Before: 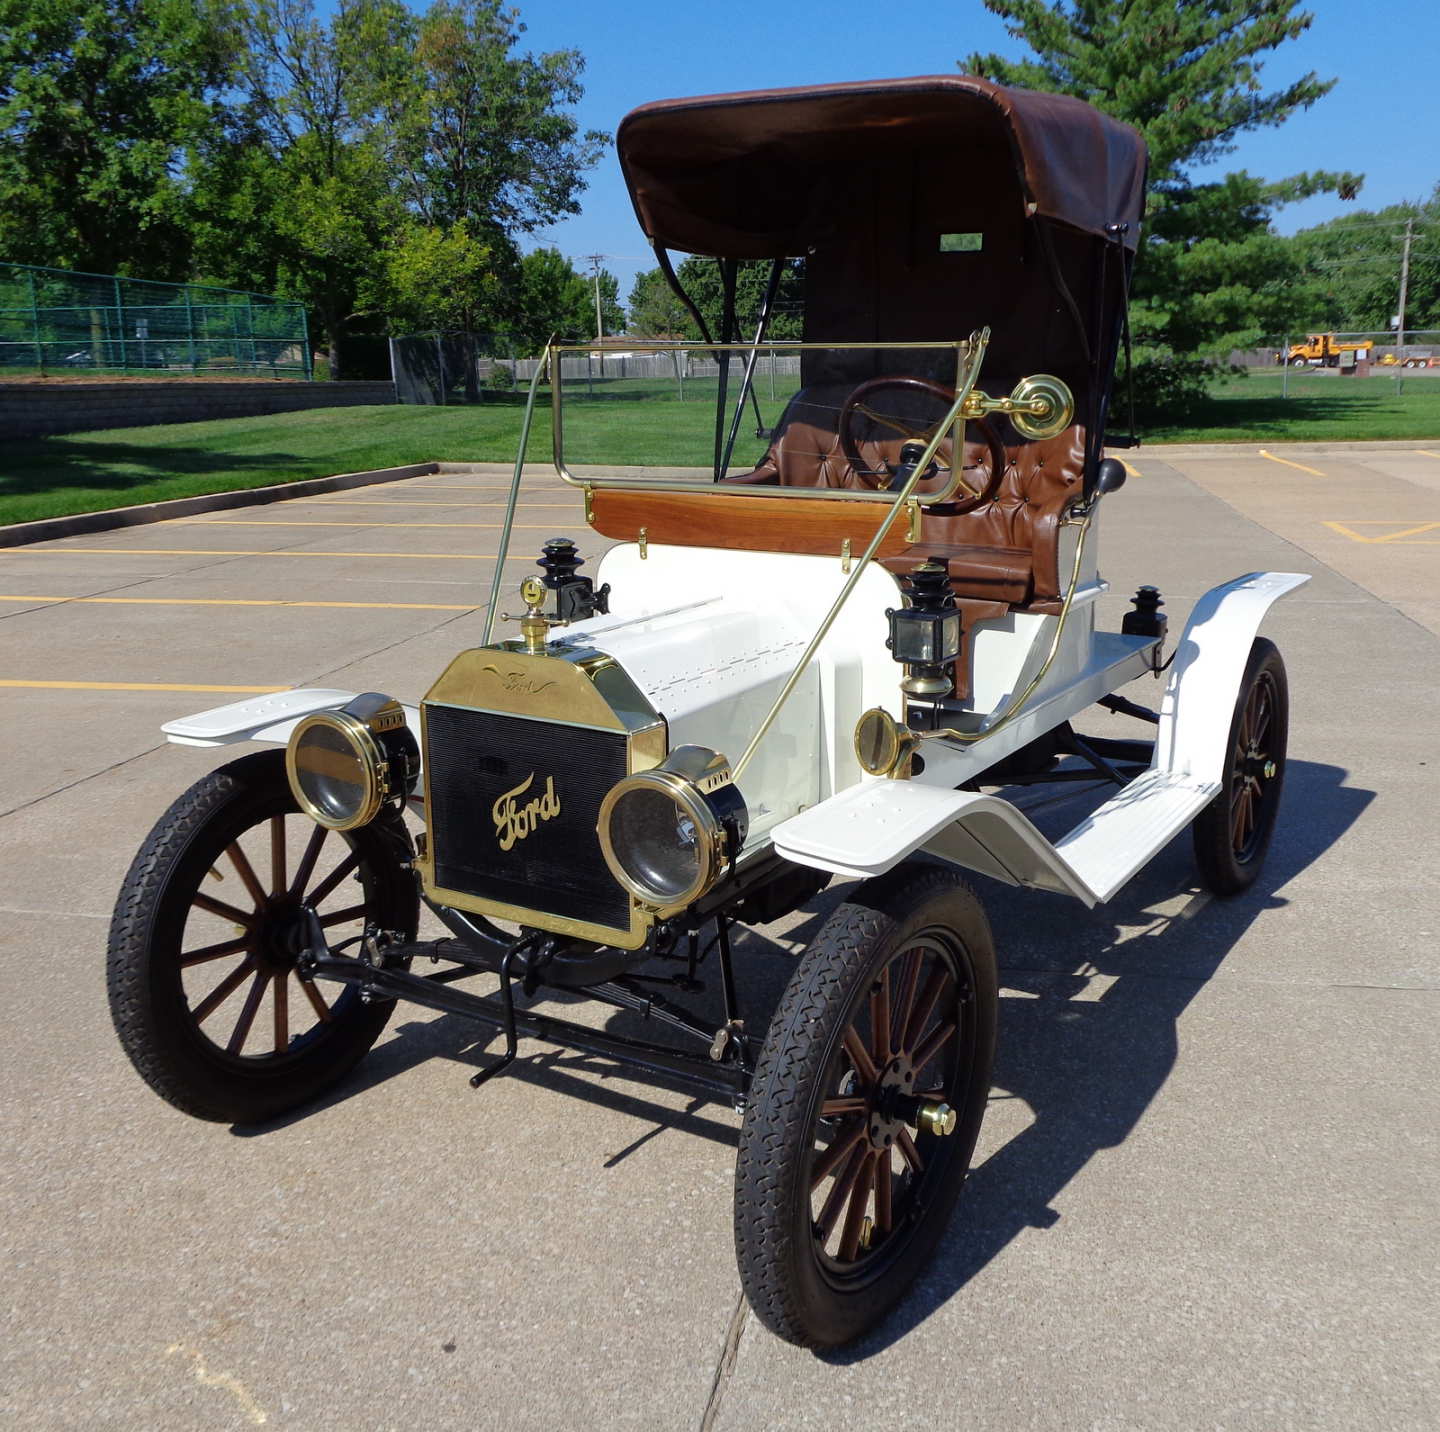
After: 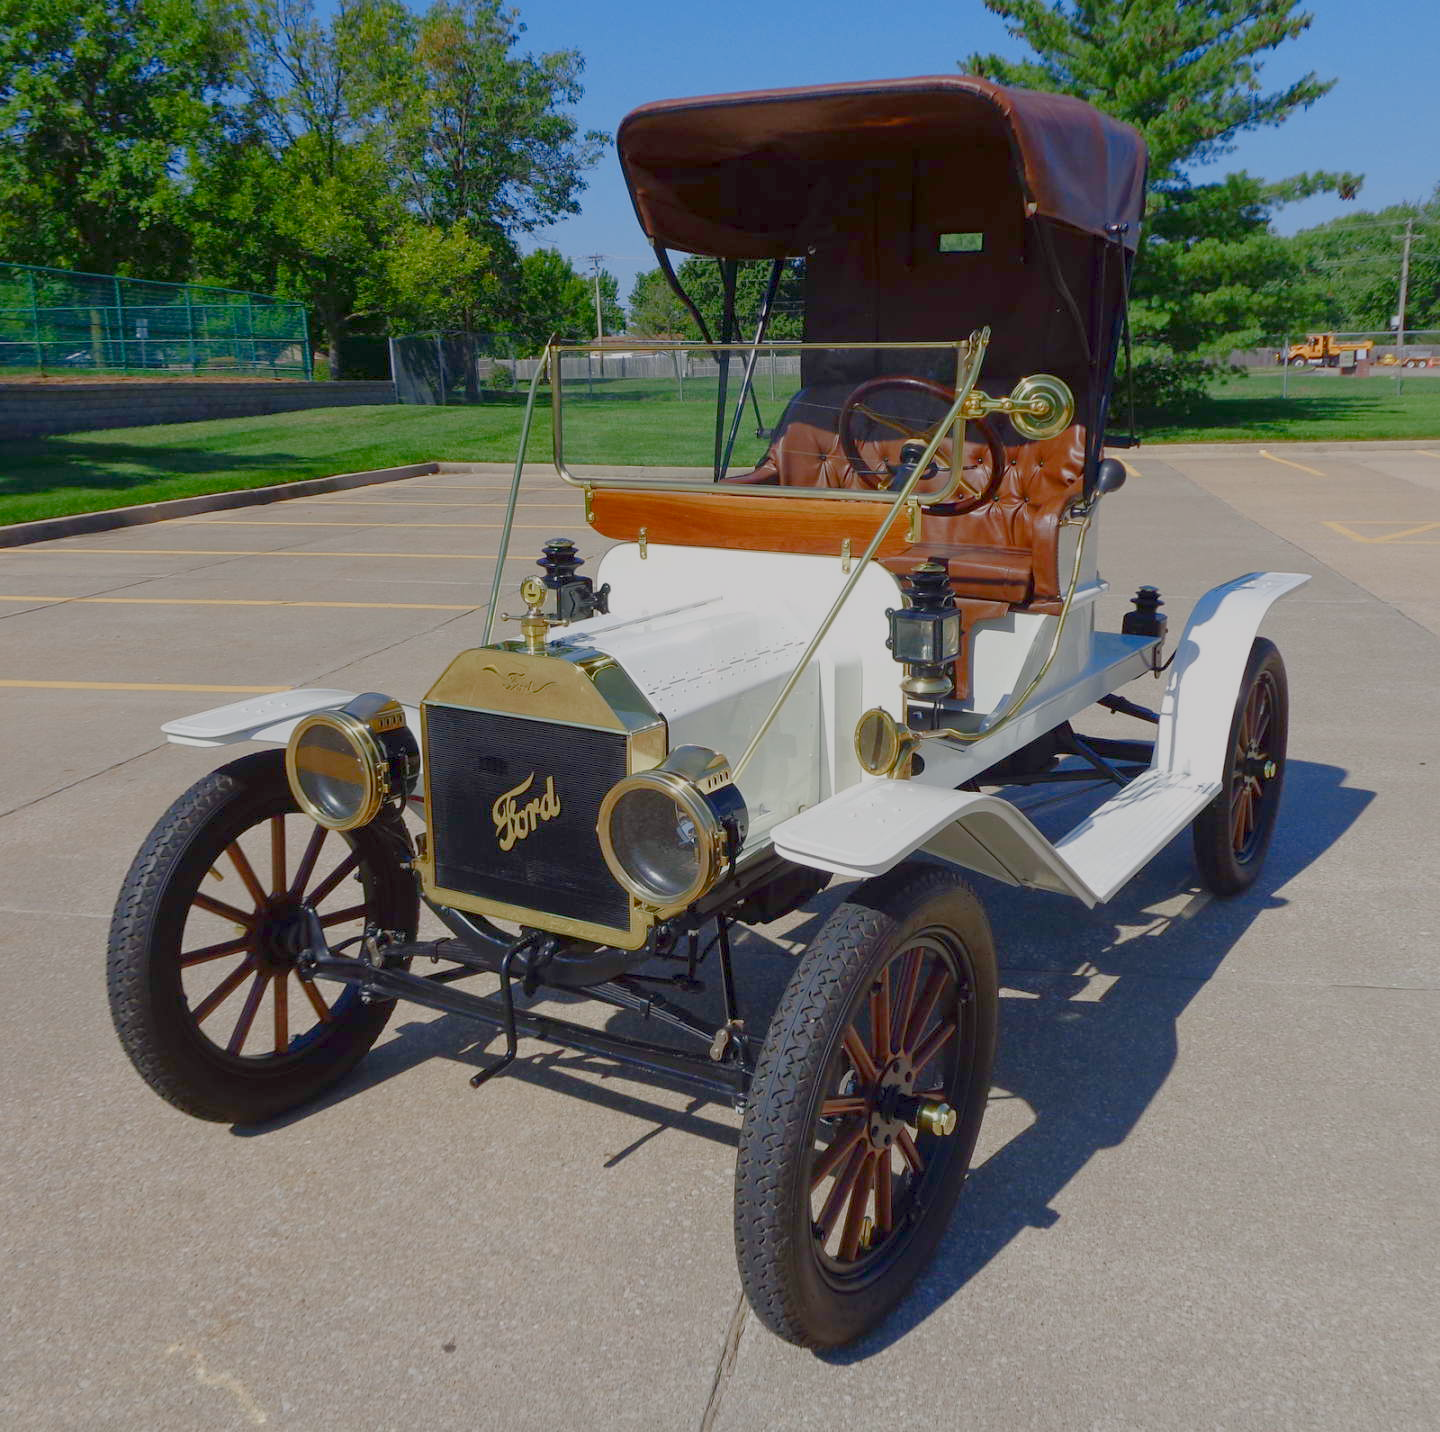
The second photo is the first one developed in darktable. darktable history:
color balance rgb: shadows lift › chroma 1%, shadows lift › hue 113°, highlights gain › chroma 0.2%, highlights gain › hue 333°, perceptual saturation grading › global saturation 20%, perceptual saturation grading › highlights -50%, perceptual saturation grading › shadows 25%, contrast -30%
